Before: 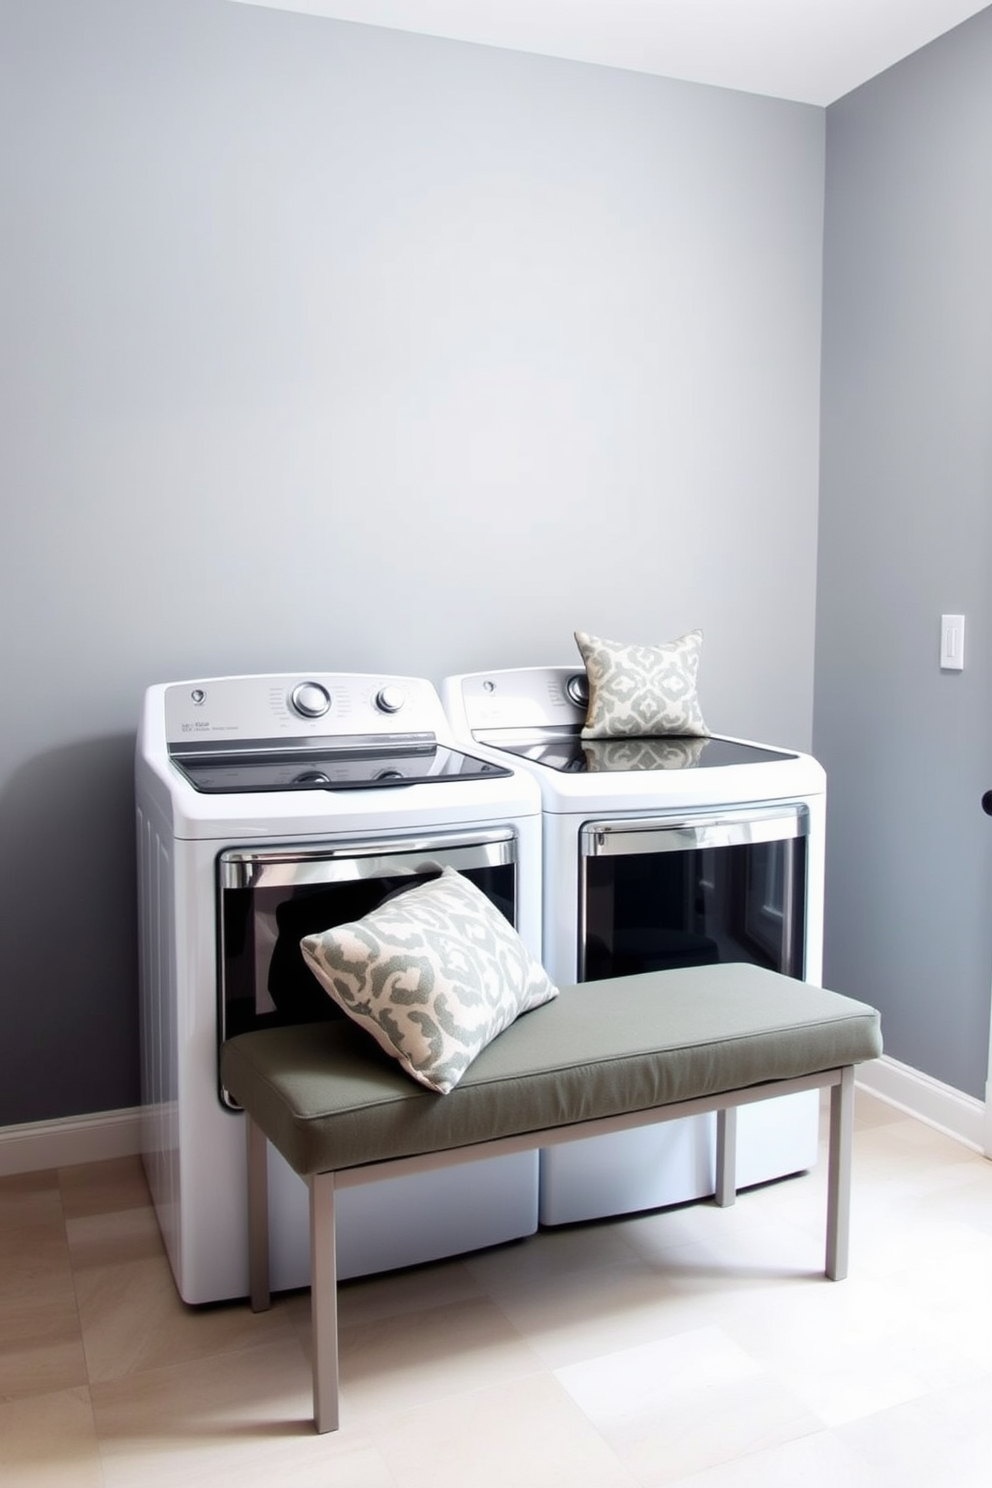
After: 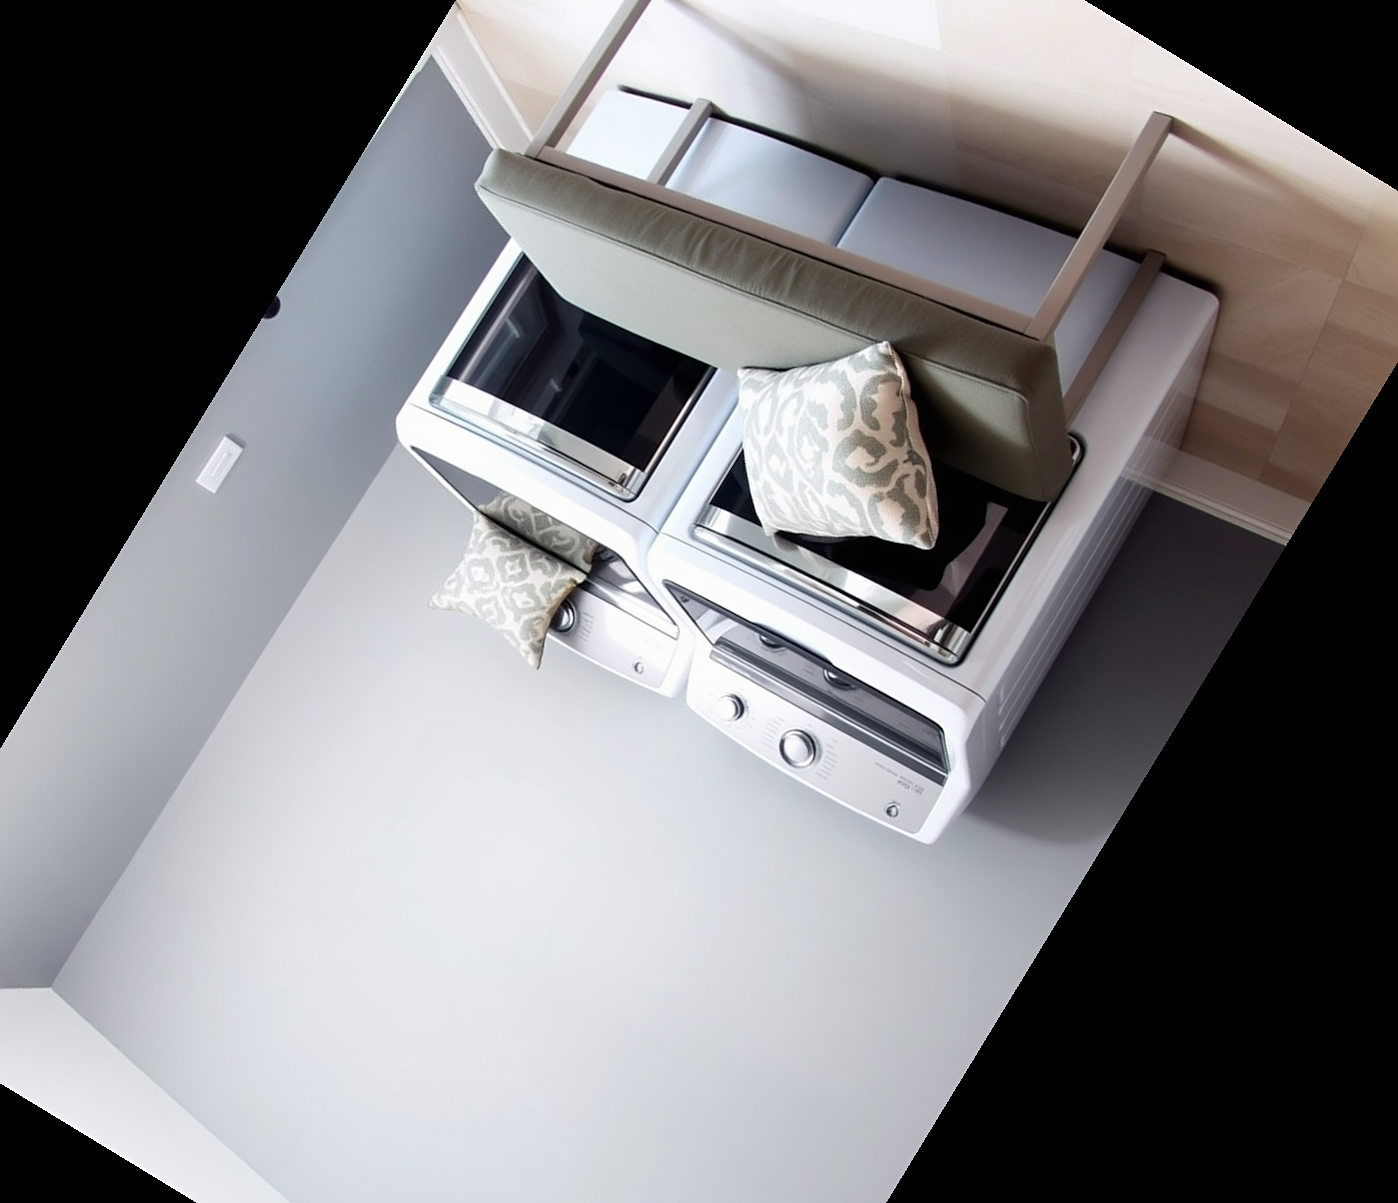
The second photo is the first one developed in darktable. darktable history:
sharpen: amount 0.2
crop and rotate: angle 148.68°, left 9.111%, top 15.603%, right 4.588%, bottom 17.041%
